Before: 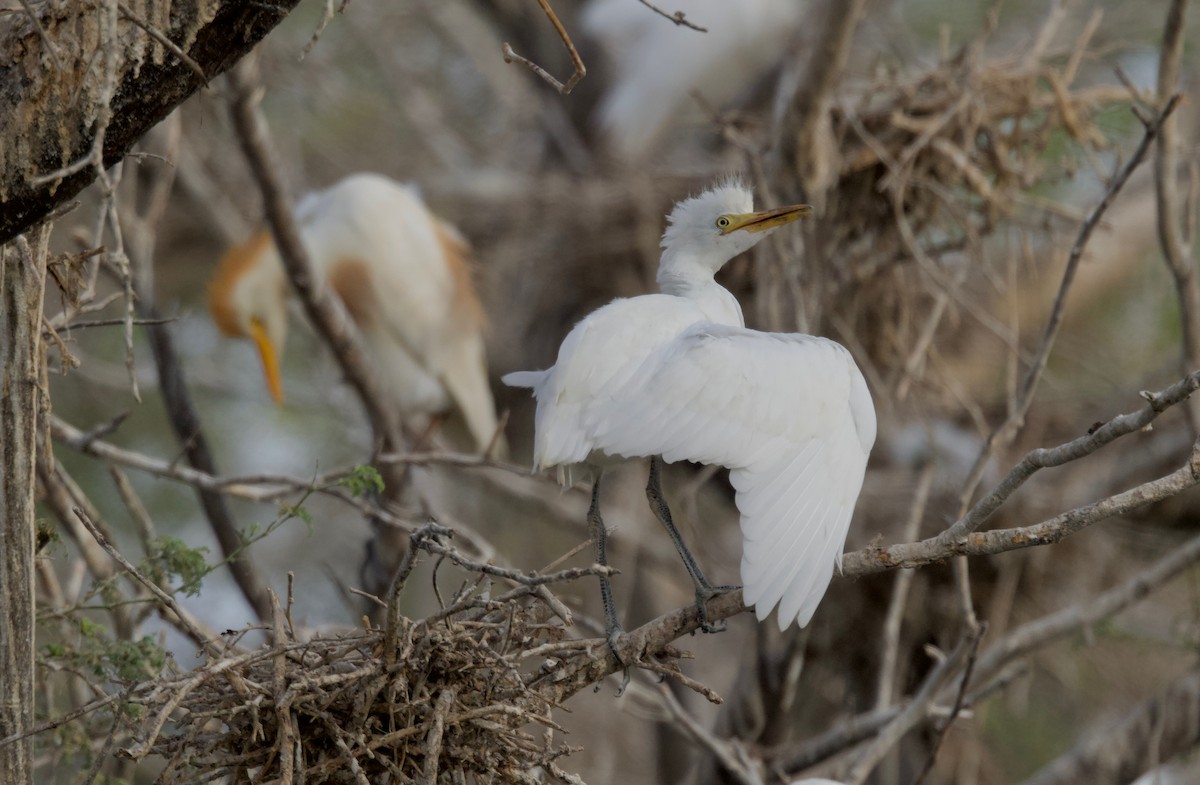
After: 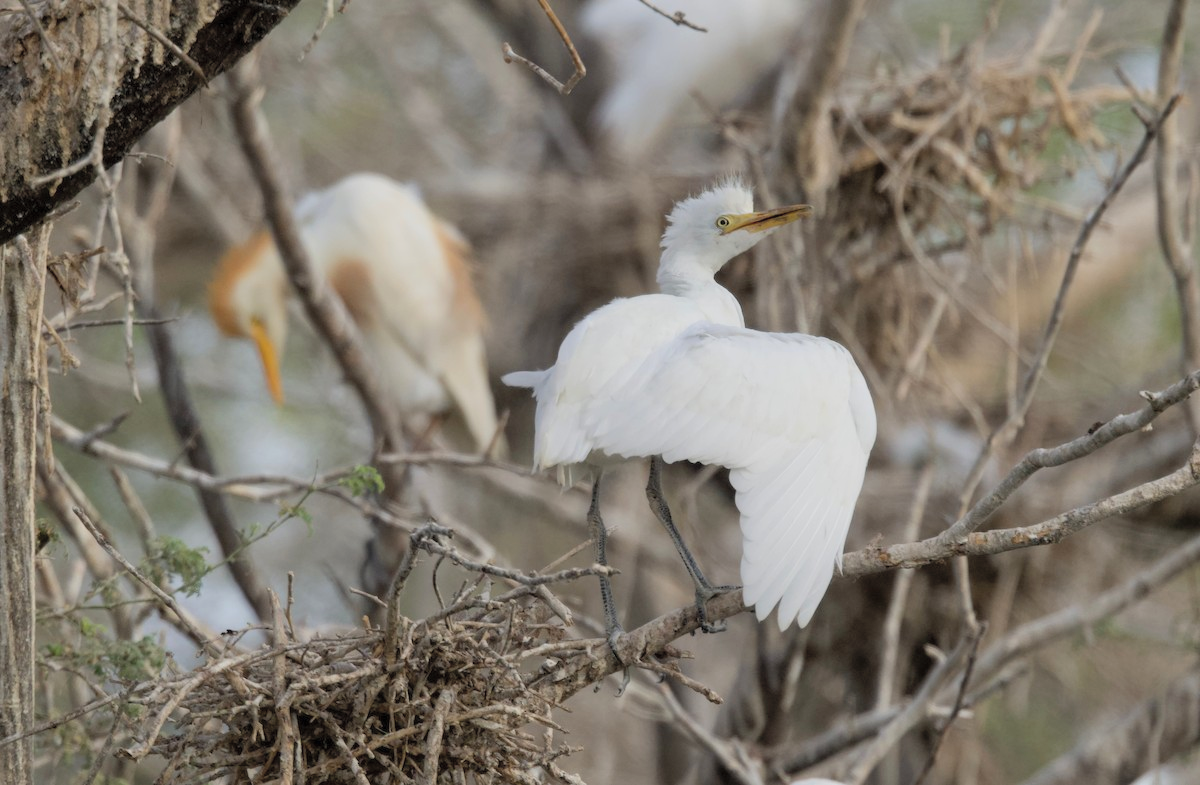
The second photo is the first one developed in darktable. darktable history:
contrast brightness saturation: contrast 0.14, brightness 0.228
